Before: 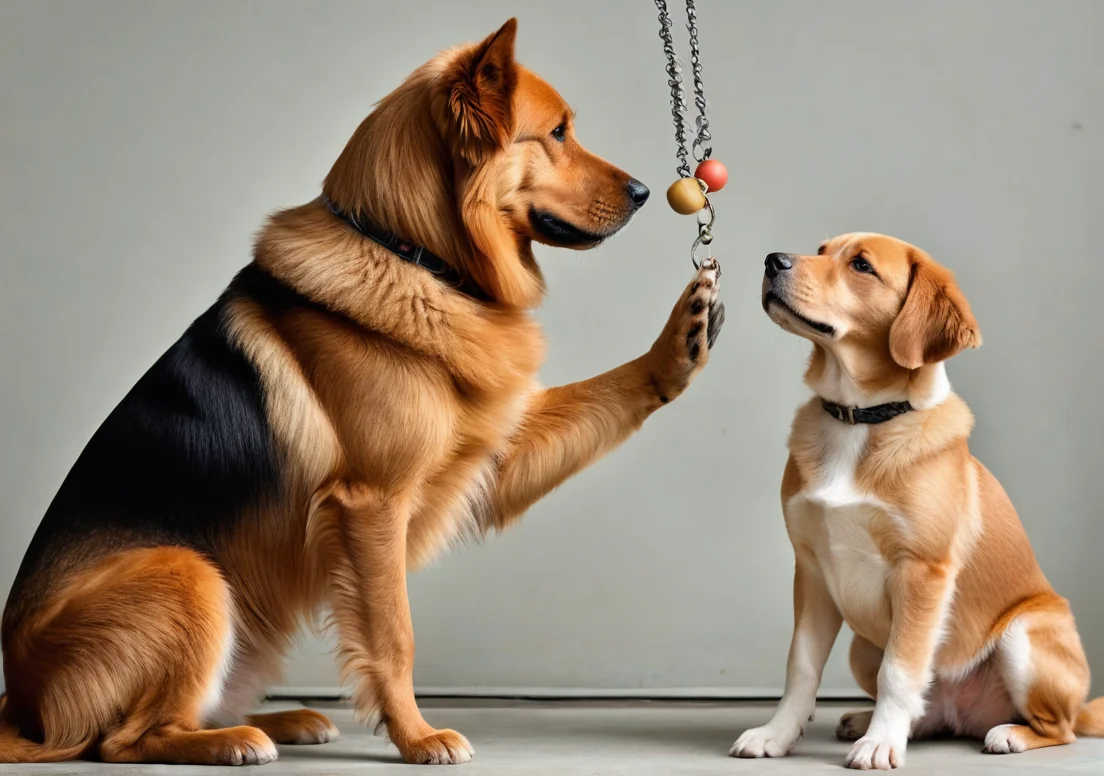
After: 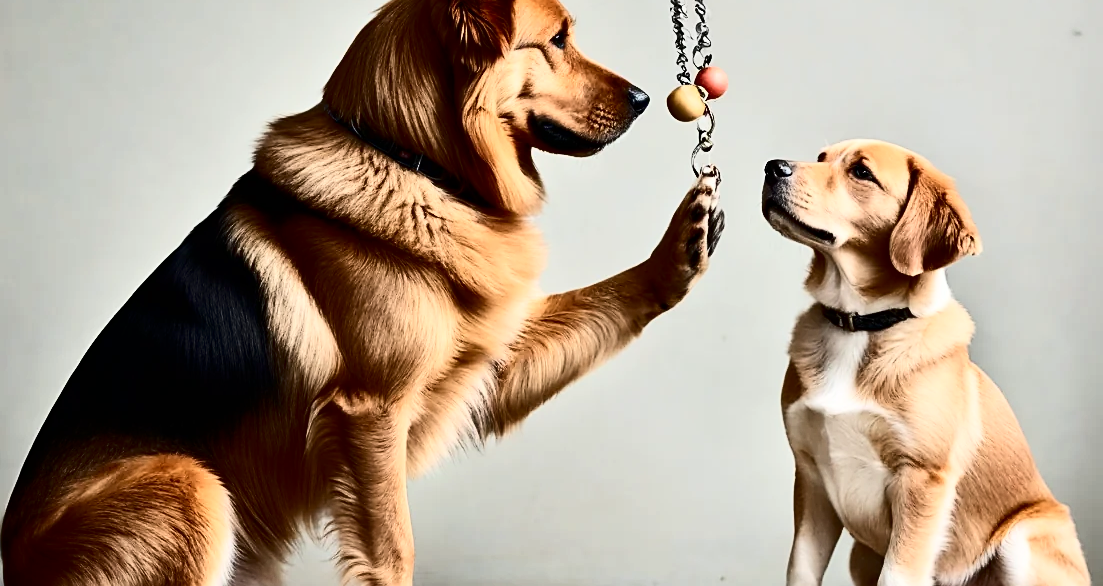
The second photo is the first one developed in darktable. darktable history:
crop and rotate: top 12.097%, bottom 12.268%
sharpen: on, module defaults
contrast brightness saturation: contrast 0.489, saturation -0.081
